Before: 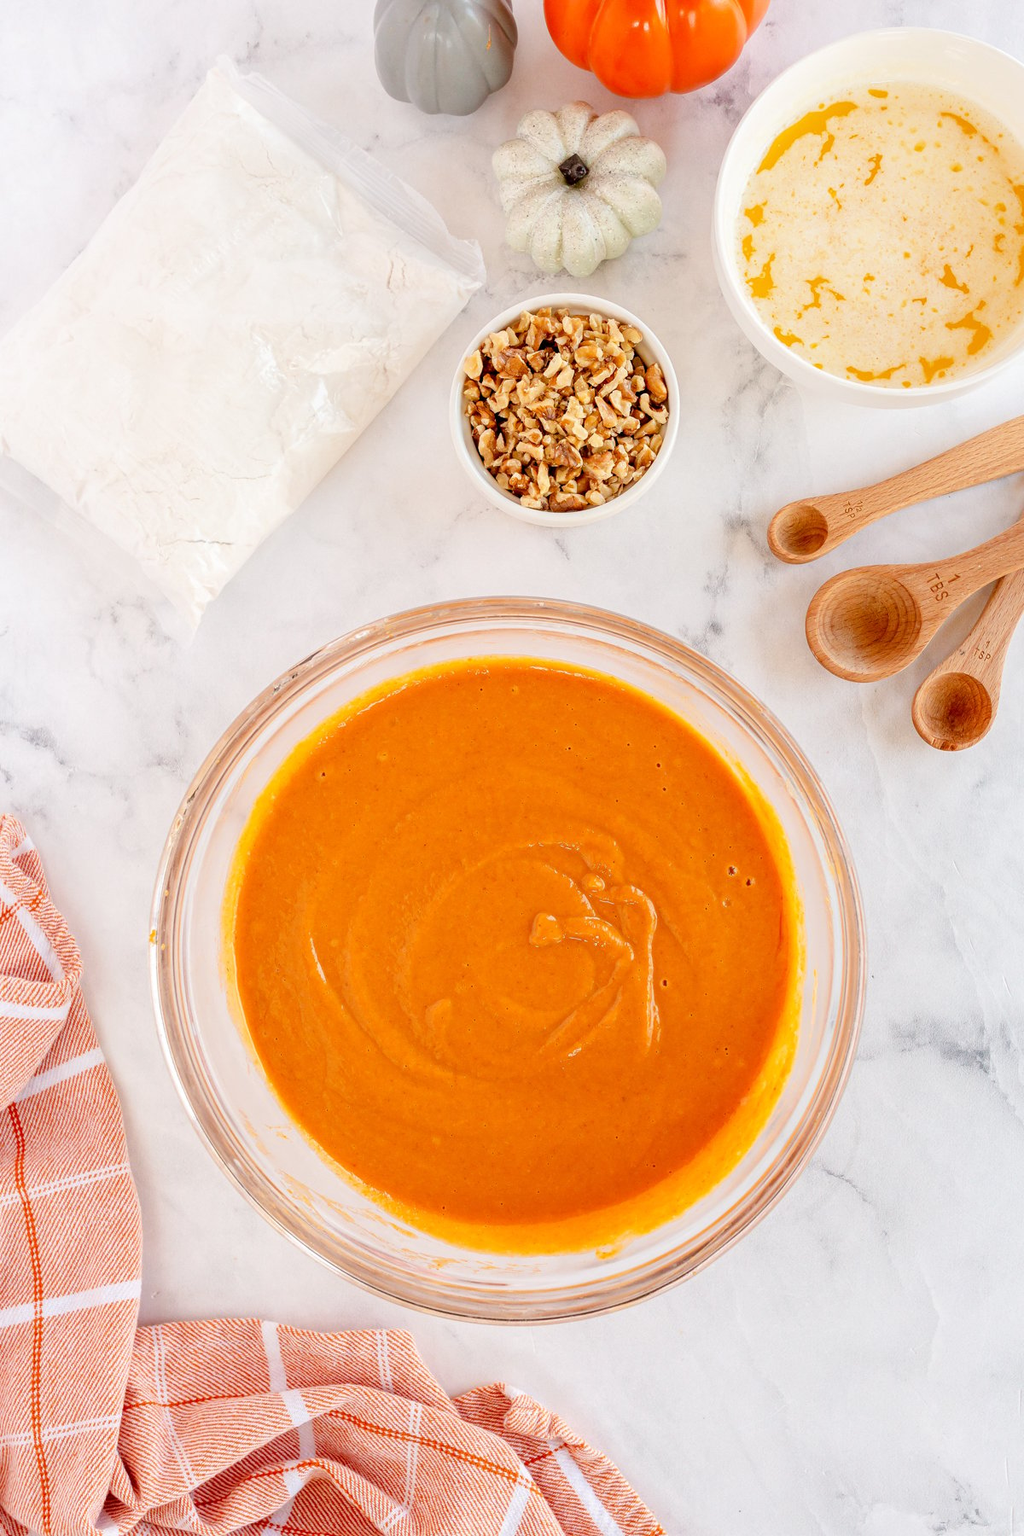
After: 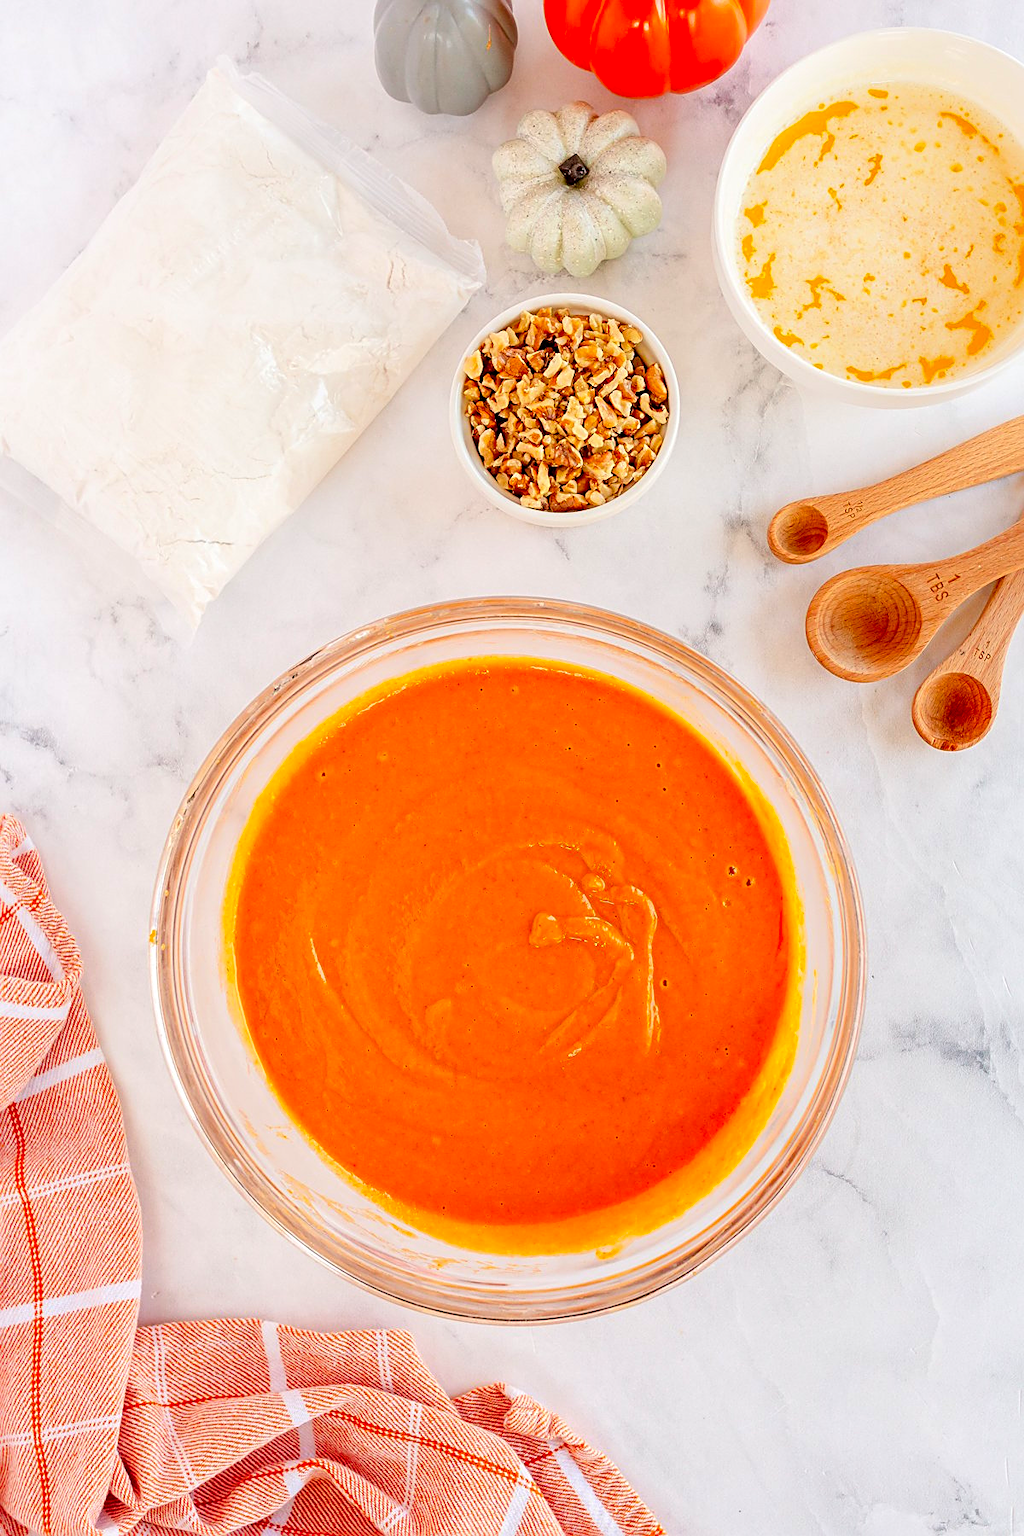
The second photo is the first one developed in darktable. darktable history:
sharpen: on, module defaults
color correction: highlights b* 0.061, saturation 1.36
